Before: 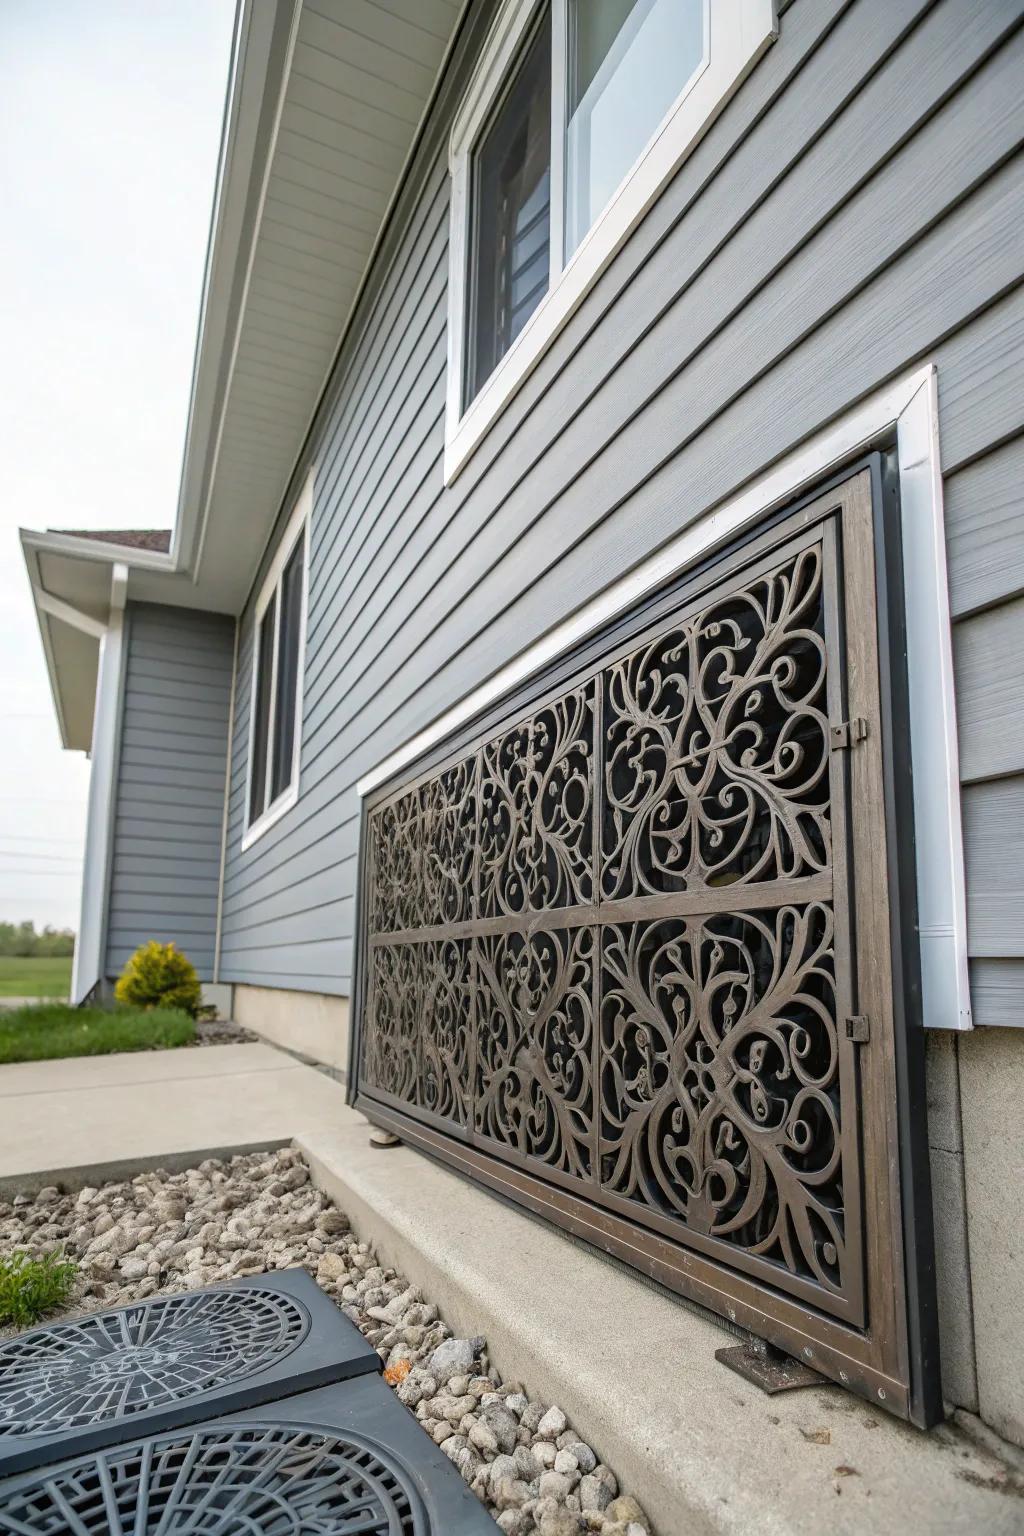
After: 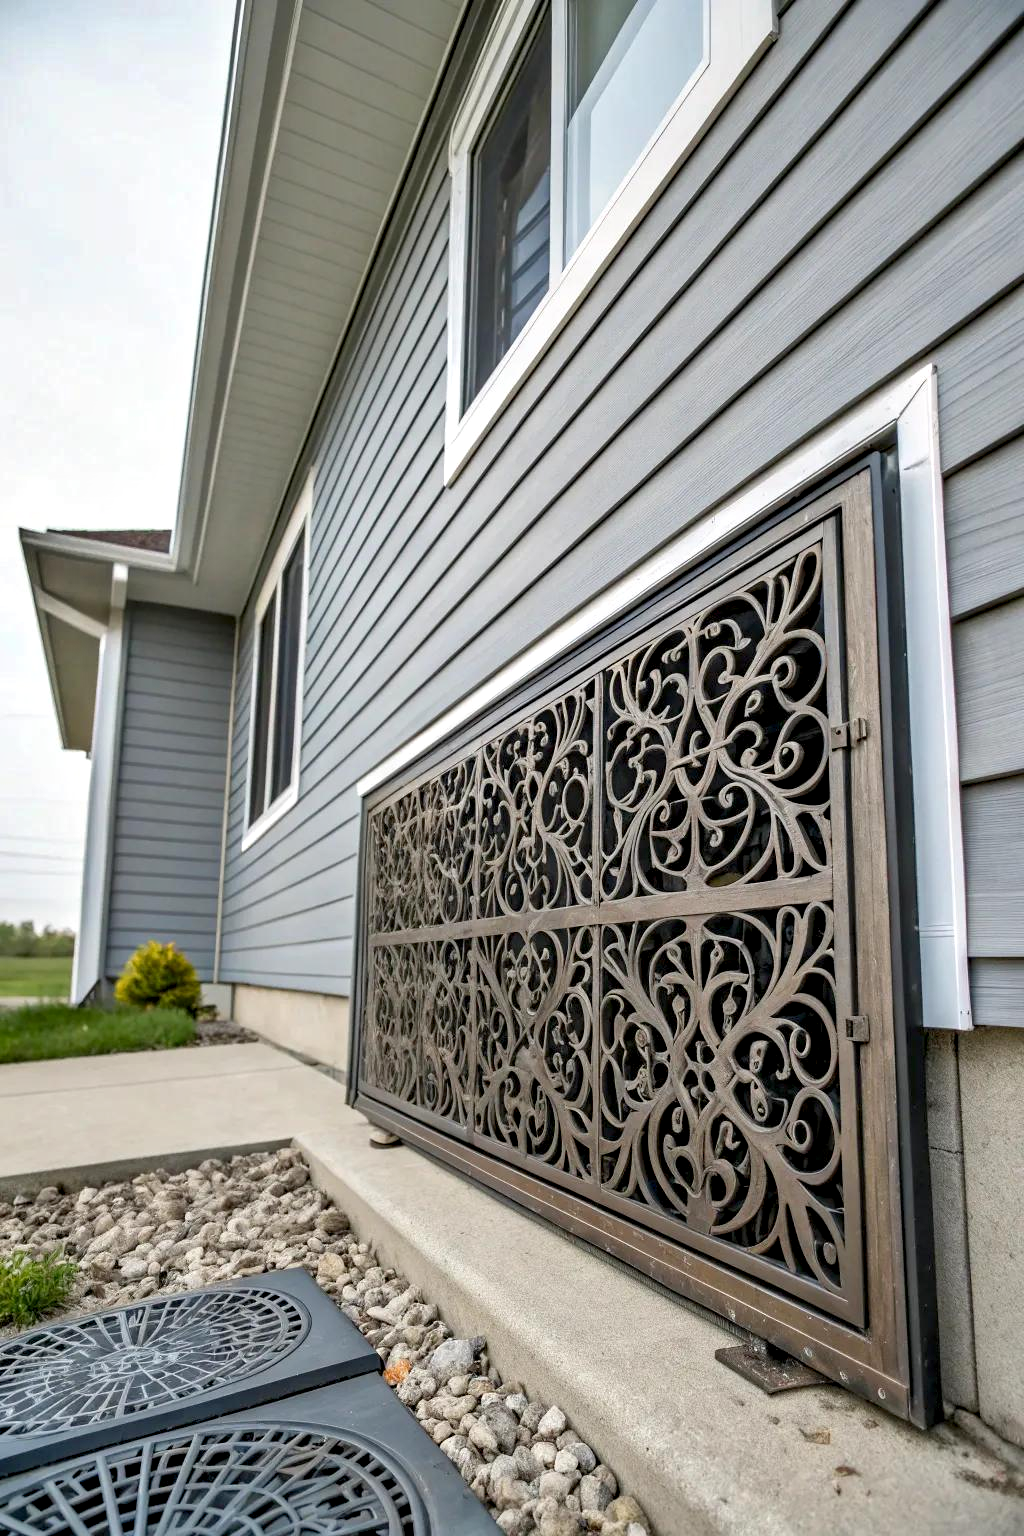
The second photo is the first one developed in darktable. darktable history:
levels: levels [0, 0.478, 1]
shadows and highlights: shadows 53, soften with gaussian
contrast equalizer: y [[0.524, 0.538, 0.547, 0.548, 0.538, 0.524], [0.5 ×6], [0.5 ×6], [0 ×6], [0 ×6]]
